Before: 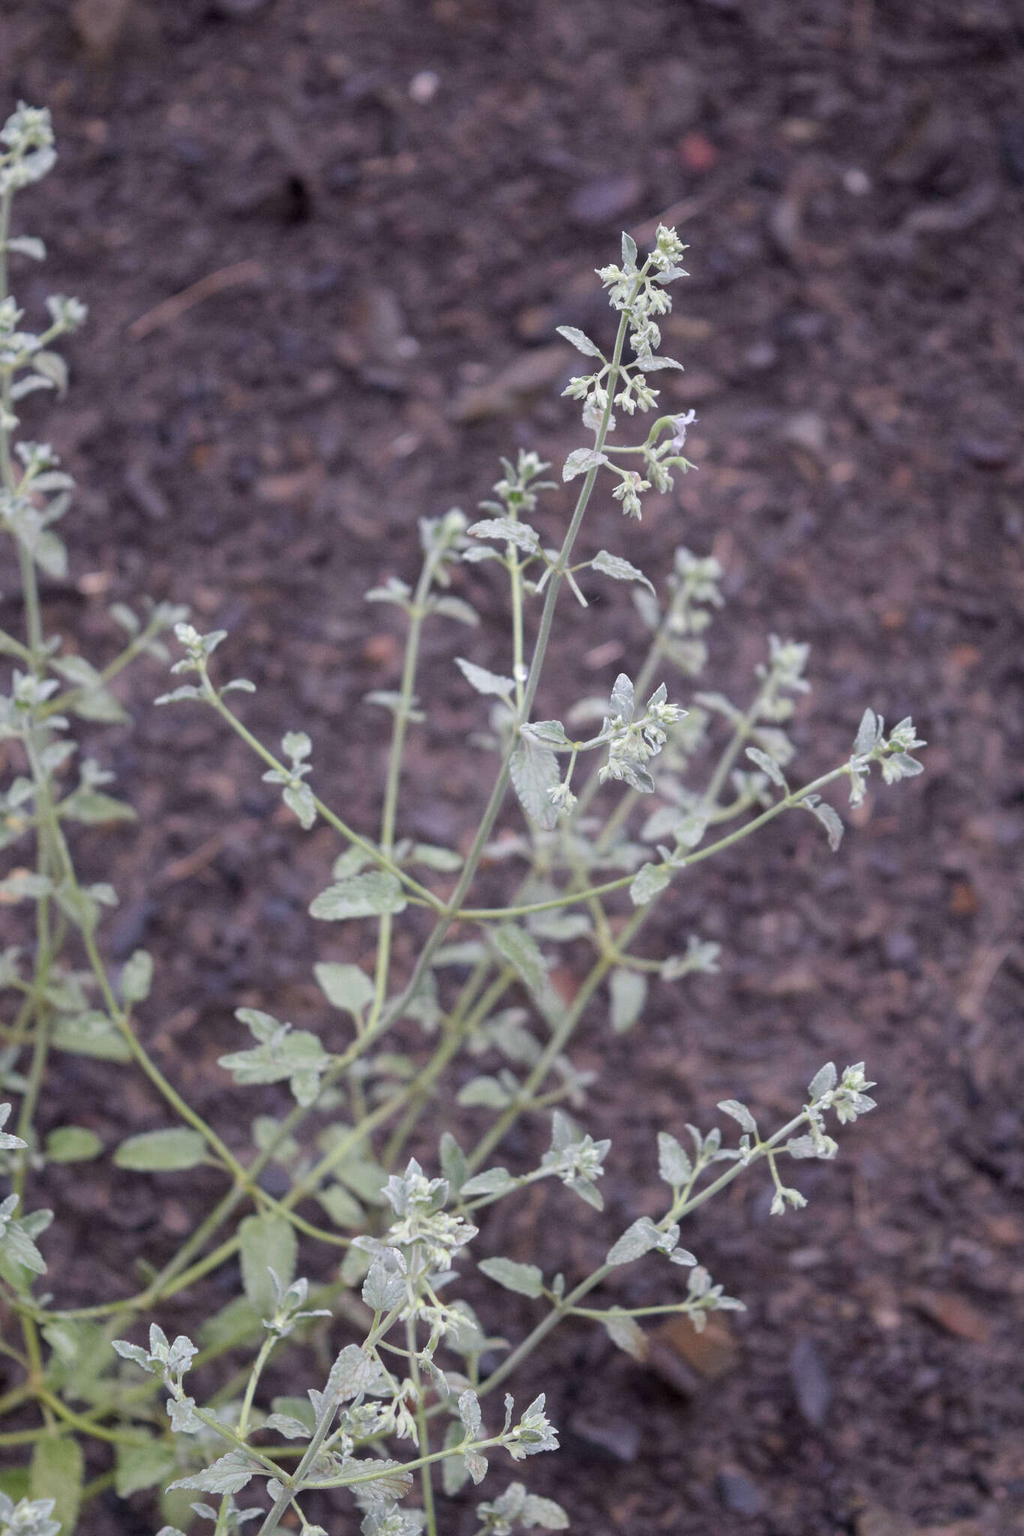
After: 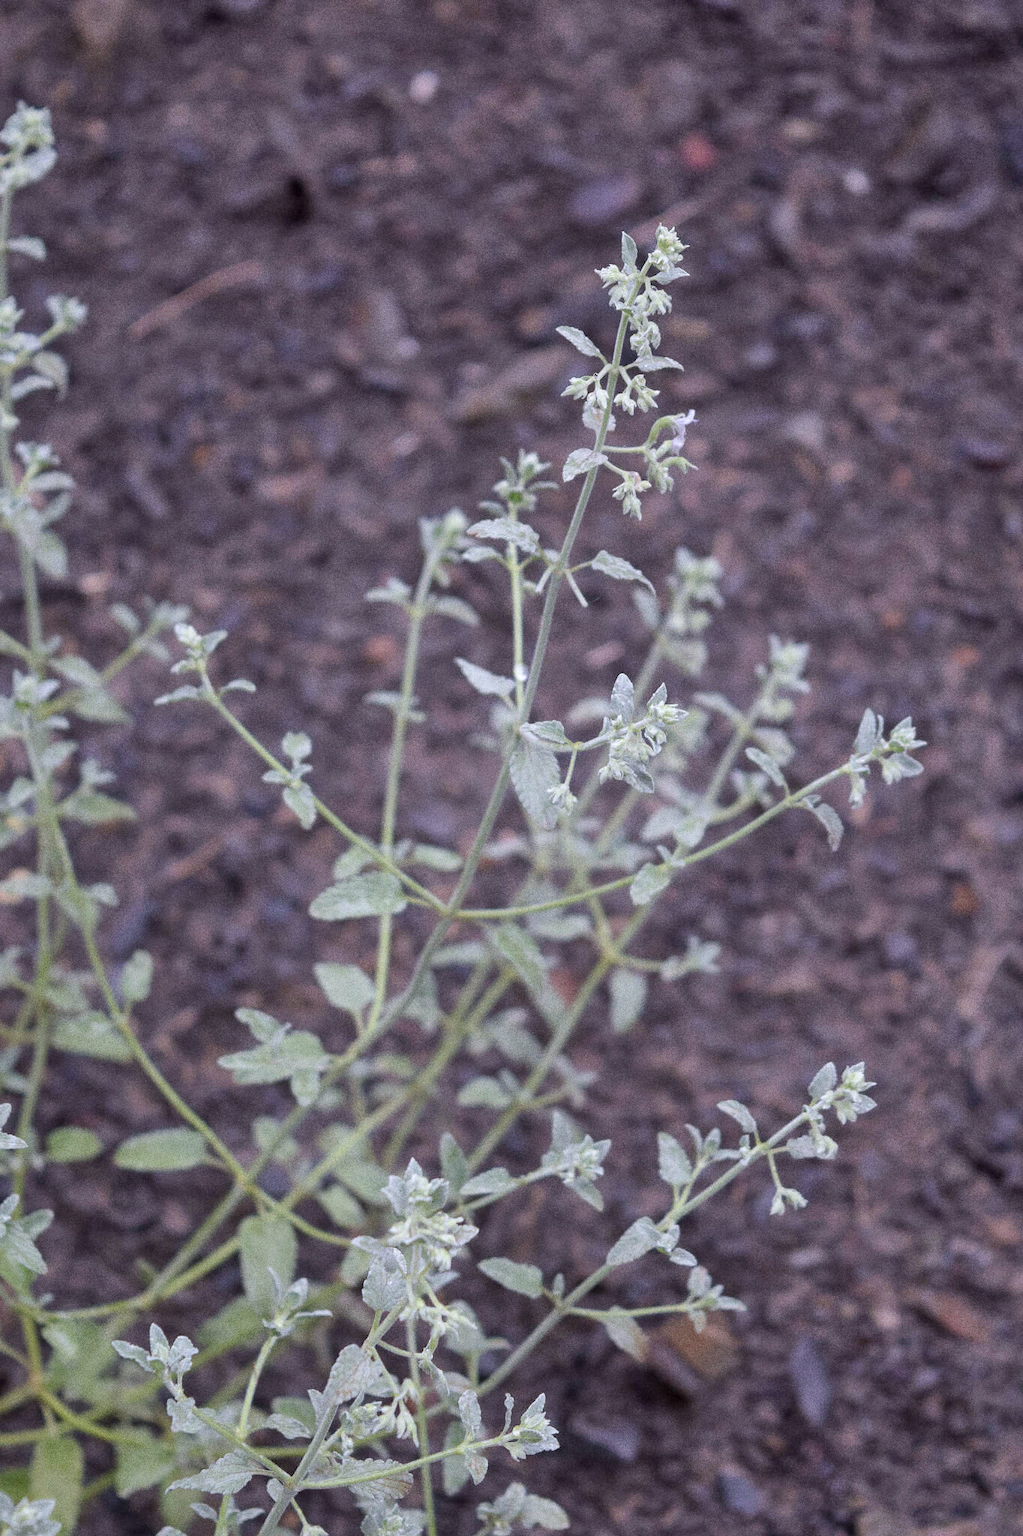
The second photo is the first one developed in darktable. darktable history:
white balance: red 0.983, blue 1.036
shadows and highlights: shadows 49, highlights -41, soften with gaussian
grain: coarseness 0.09 ISO, strength 40%
